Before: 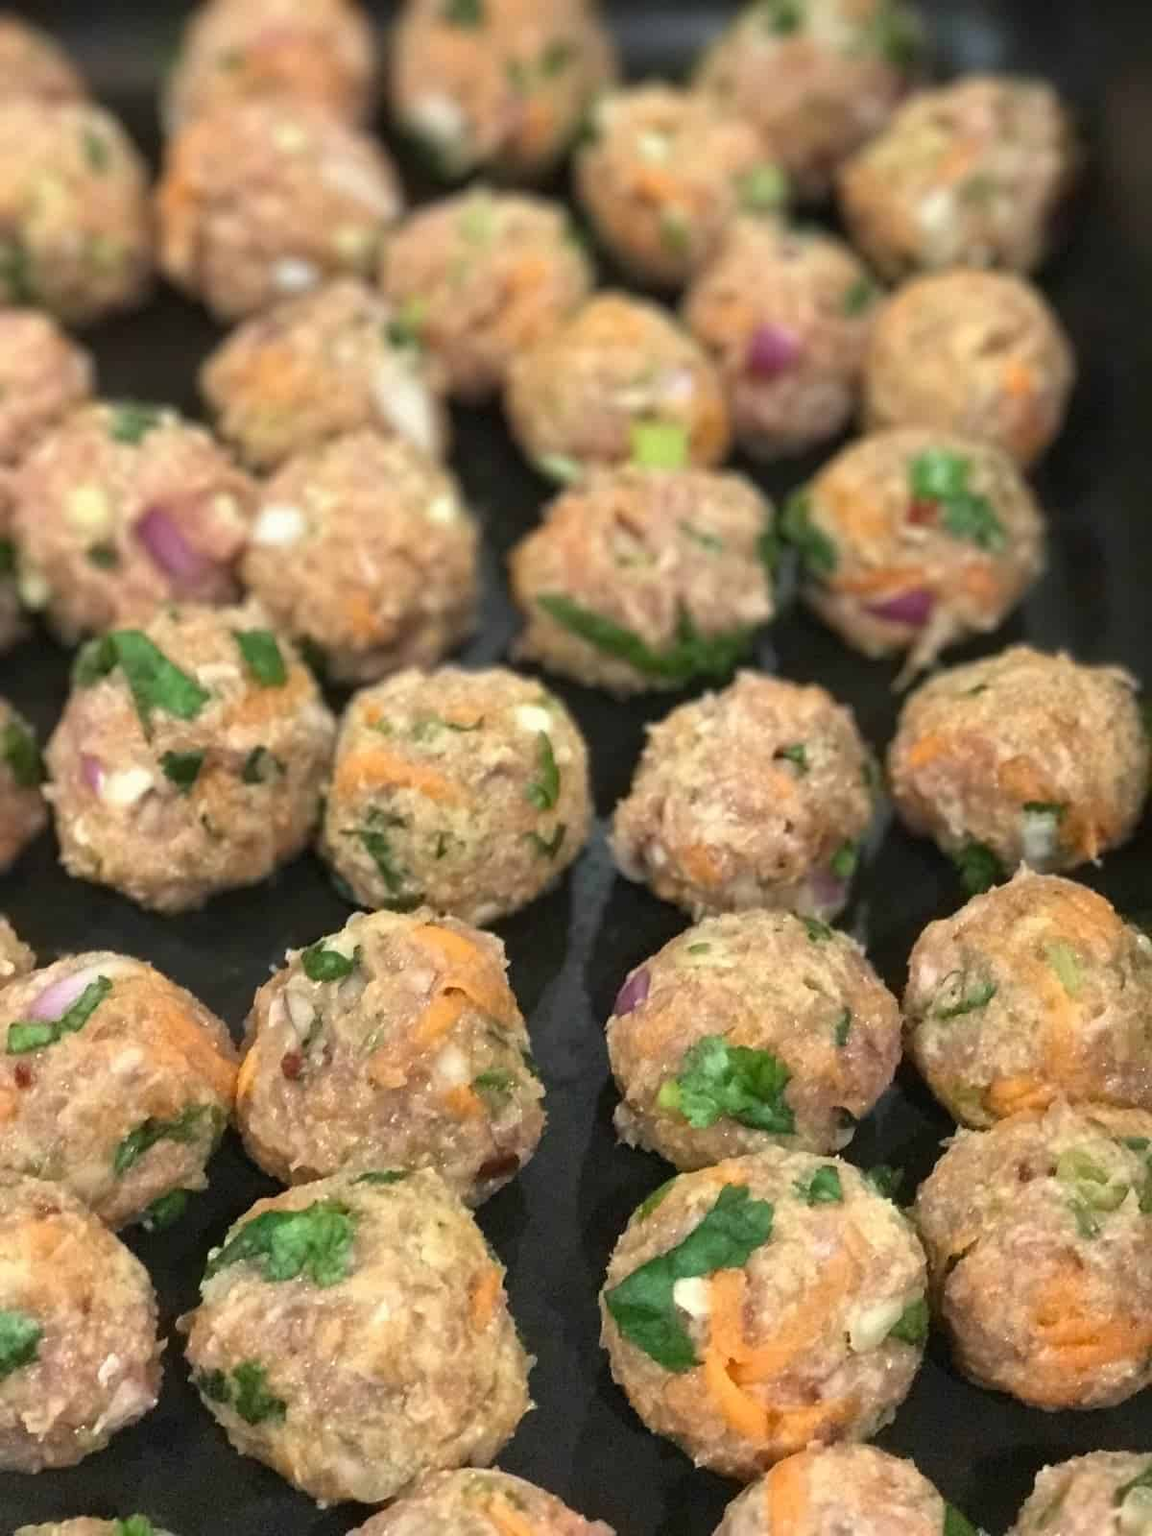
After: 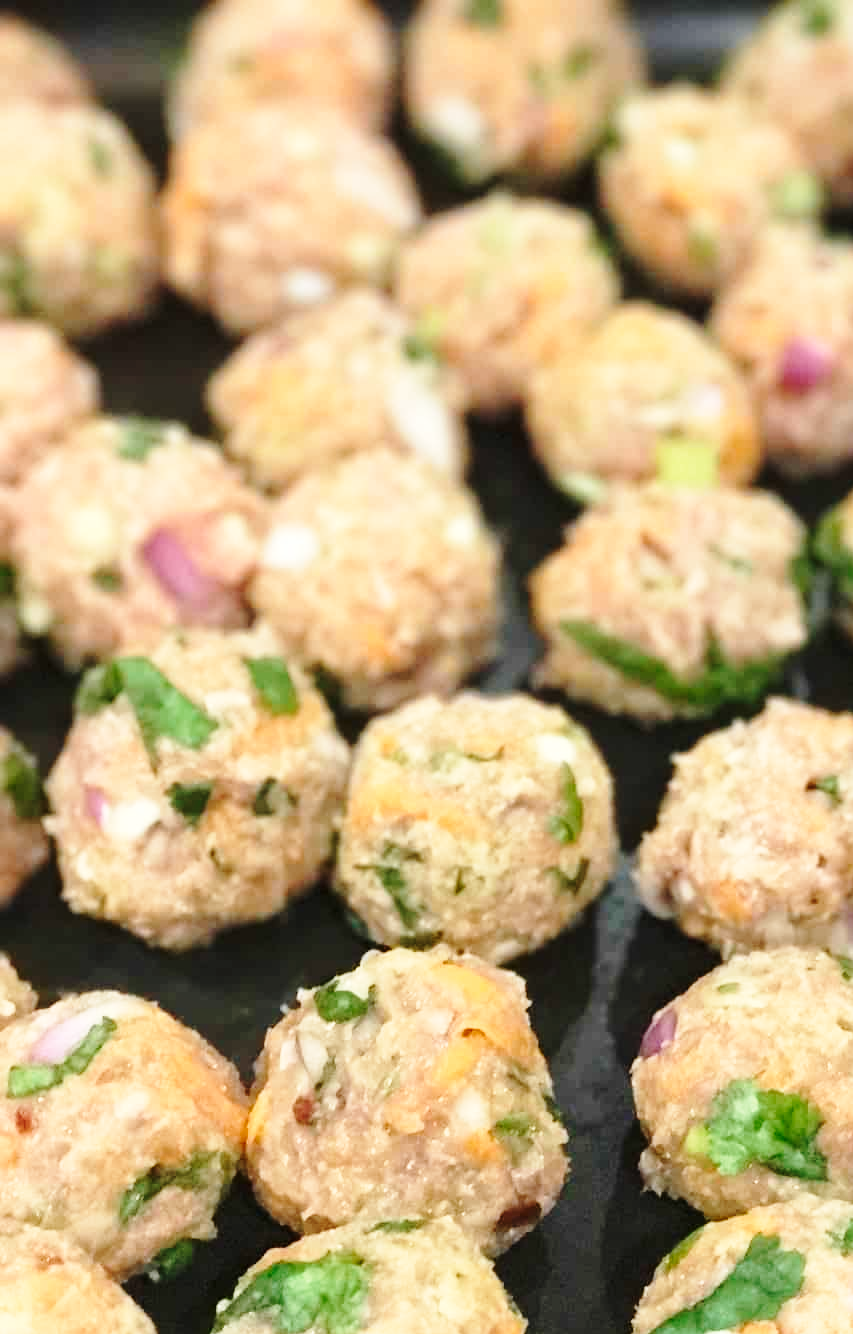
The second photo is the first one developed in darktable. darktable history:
shadows and highlights: shadows -70.7, highlights 35.64, soften with gaussian
crop: right 28.894%, bottom 16.599%
base curve: curves: ch0 [(0, 0) (0.028, 0.03) (0.121, 0.232) (0.46, 0.748) (0.859, 0.968) (1, 1)], preserve colors none
